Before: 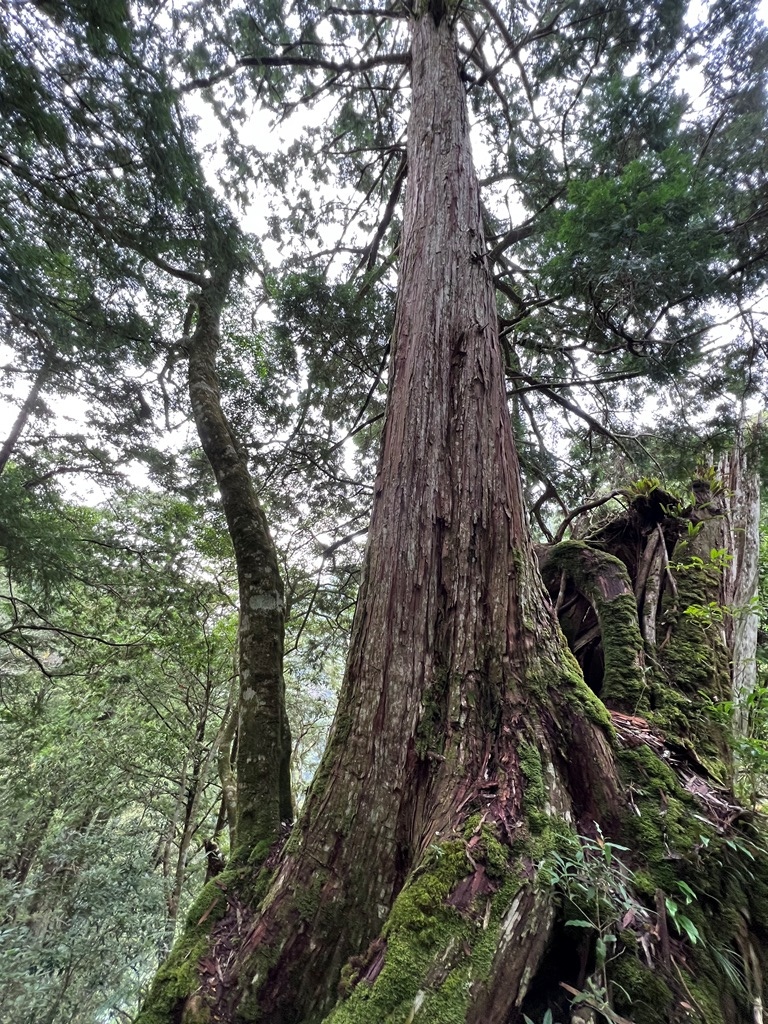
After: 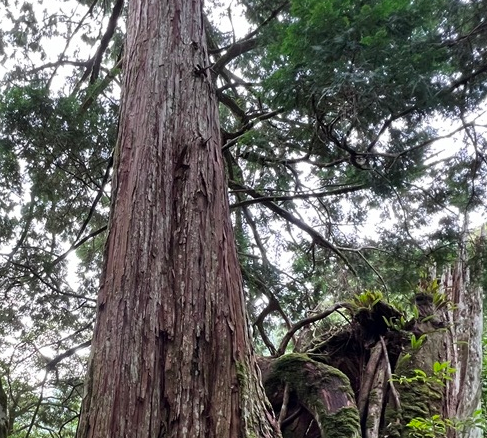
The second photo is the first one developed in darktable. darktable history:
crop: left 36.085%, top 18.3%, right 0.388%, bottom 38.886%
